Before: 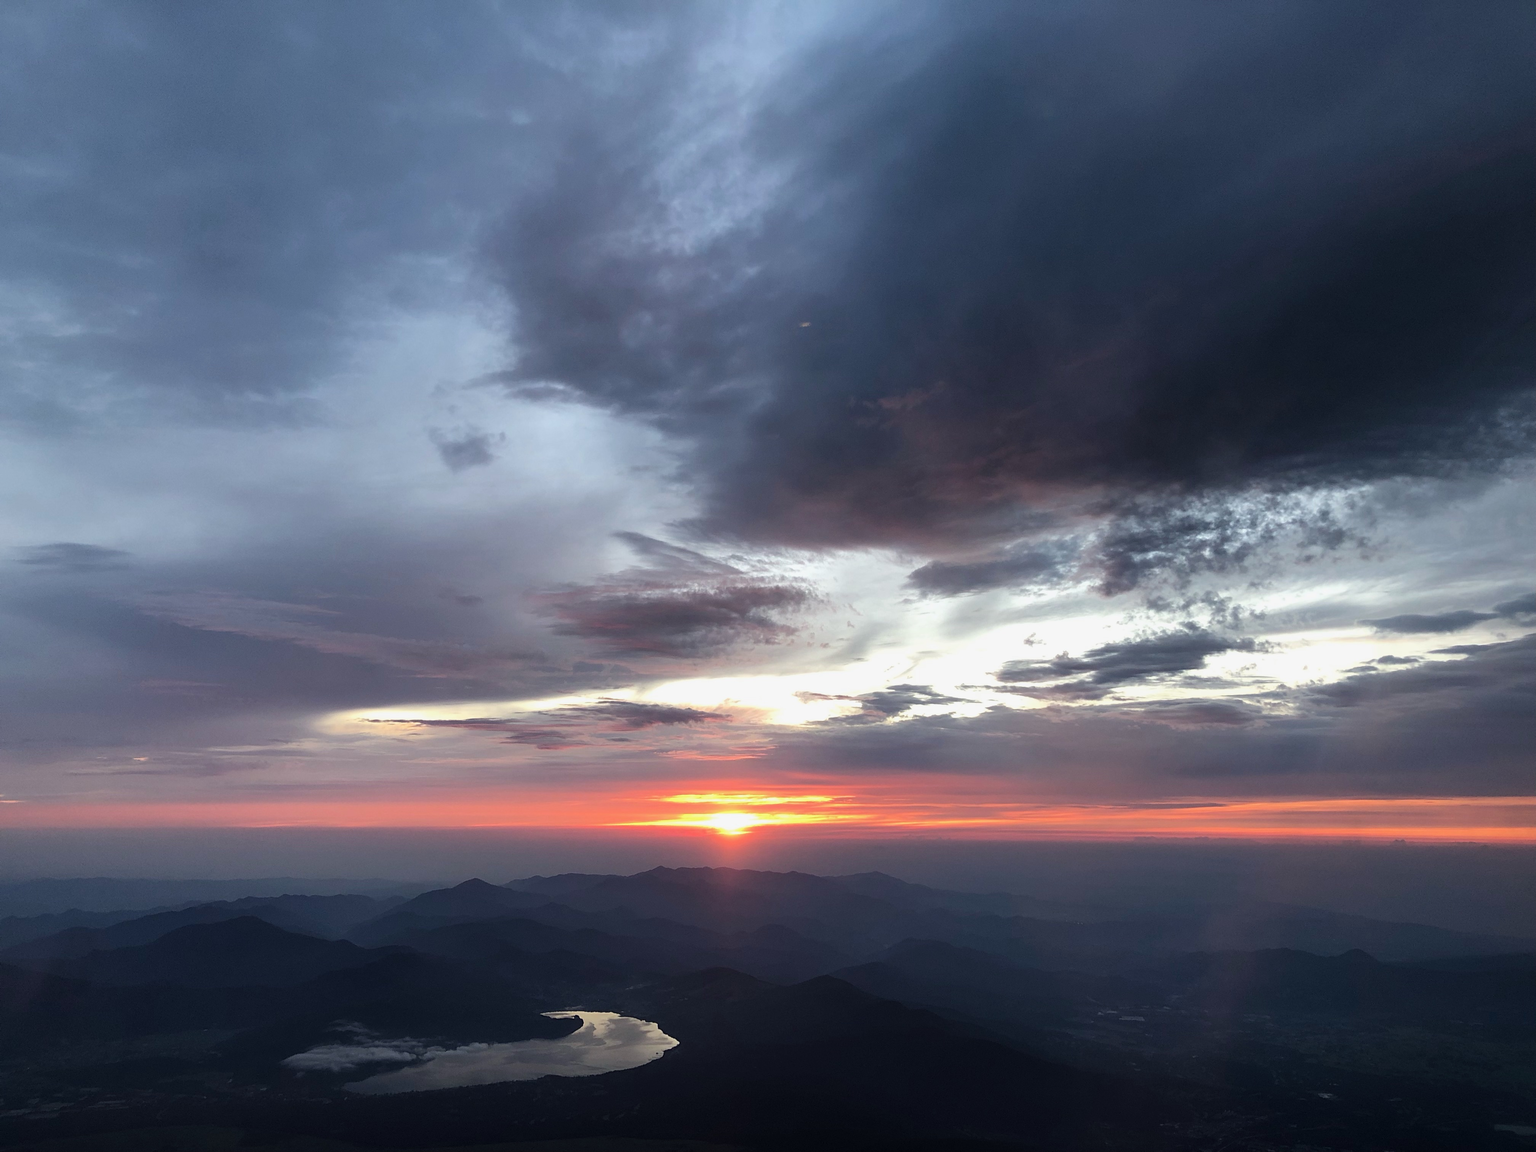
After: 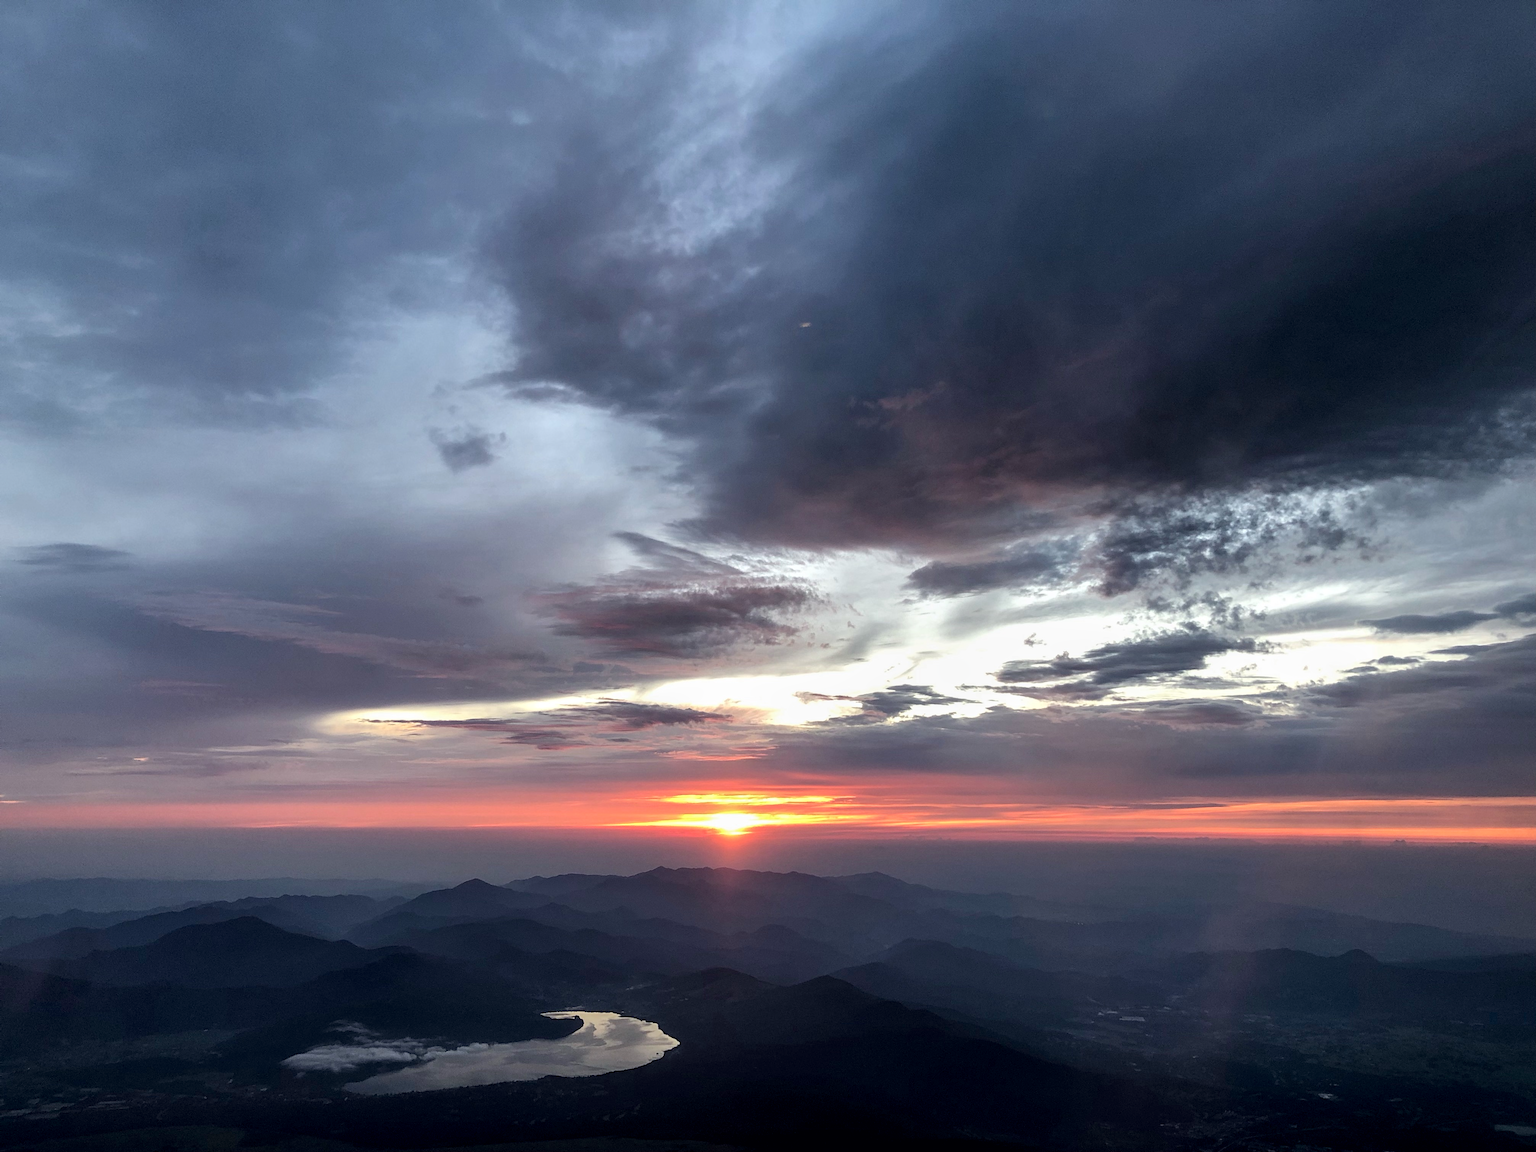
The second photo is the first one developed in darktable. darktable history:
shadows and highlights: shadows 29.32, highlights -29.32, low approximation 0.01, soften with gaussian
local contrast: on, module defaults
